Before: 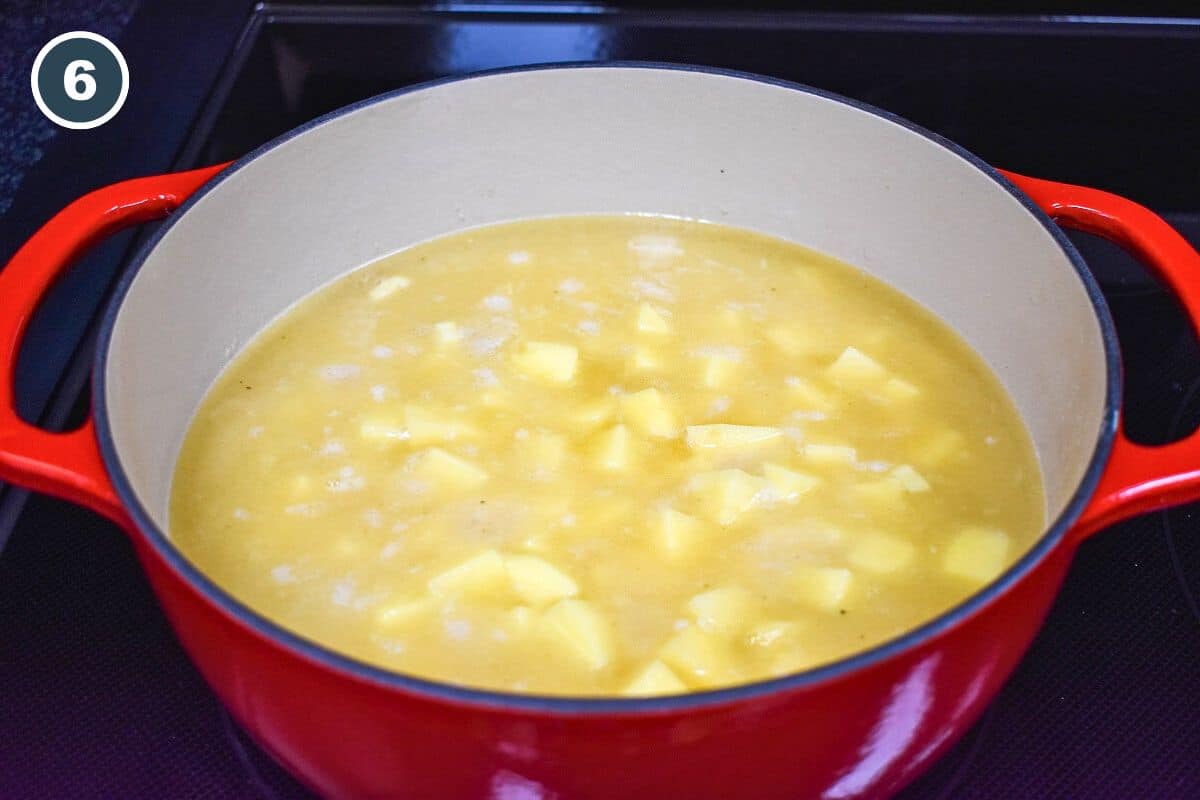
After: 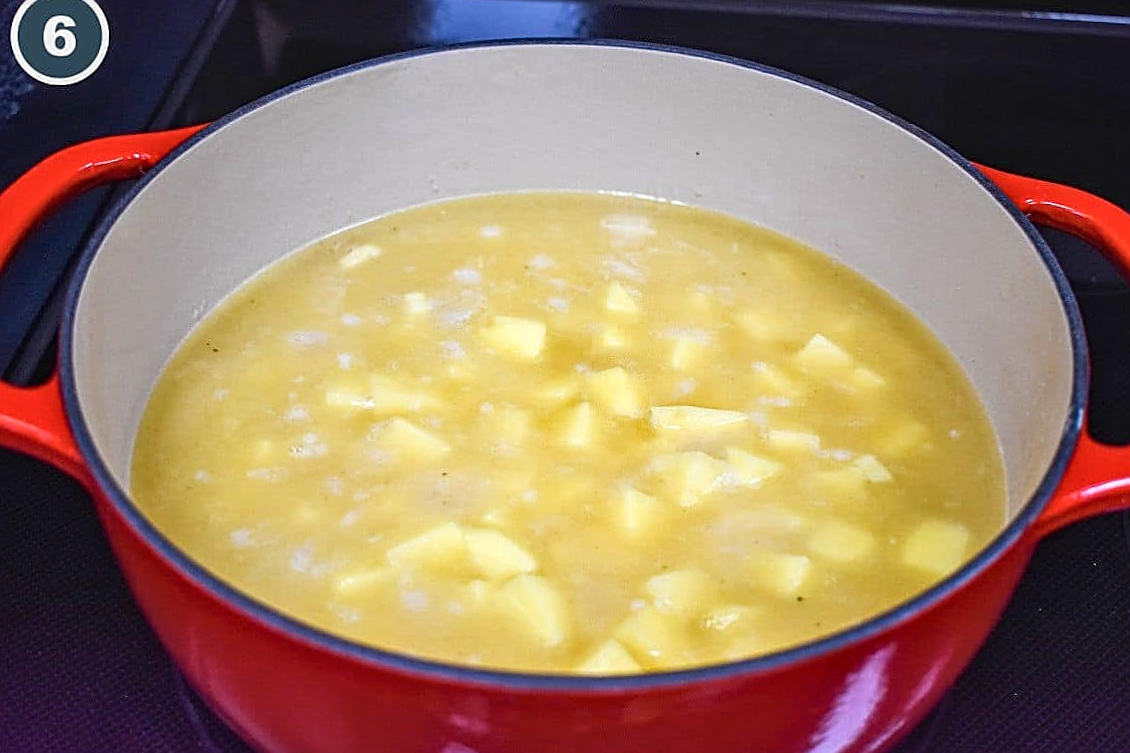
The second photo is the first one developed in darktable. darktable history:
crop and rotate: angle -2.38°
sharpen: on, module defaults
local contrast: on, module defaults
